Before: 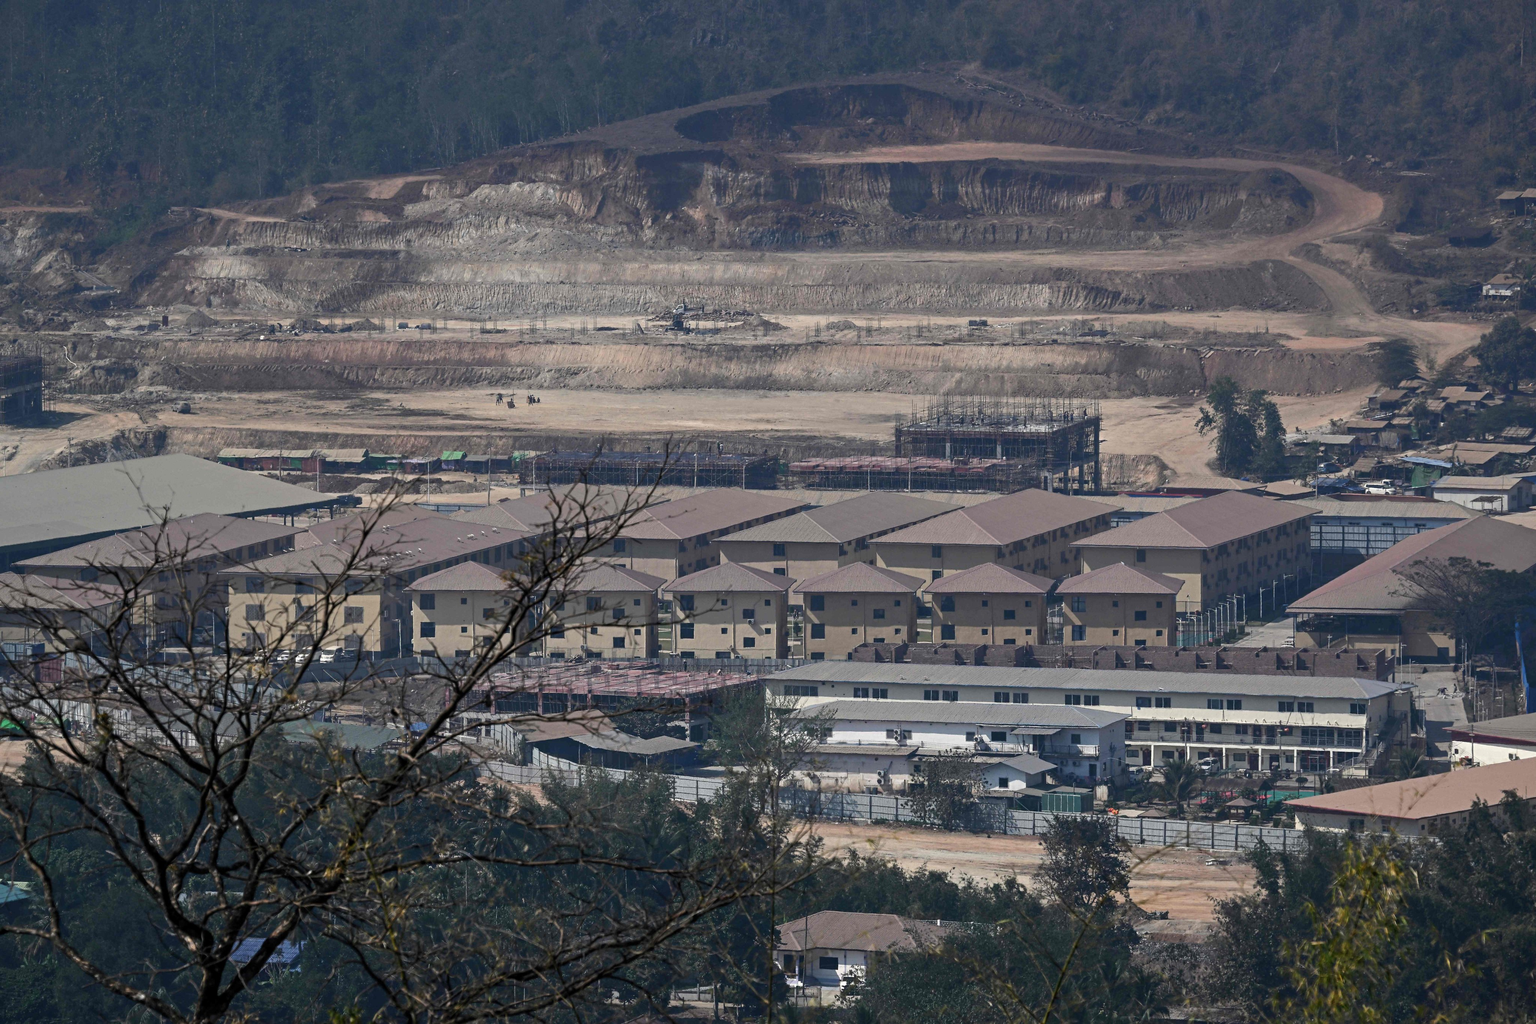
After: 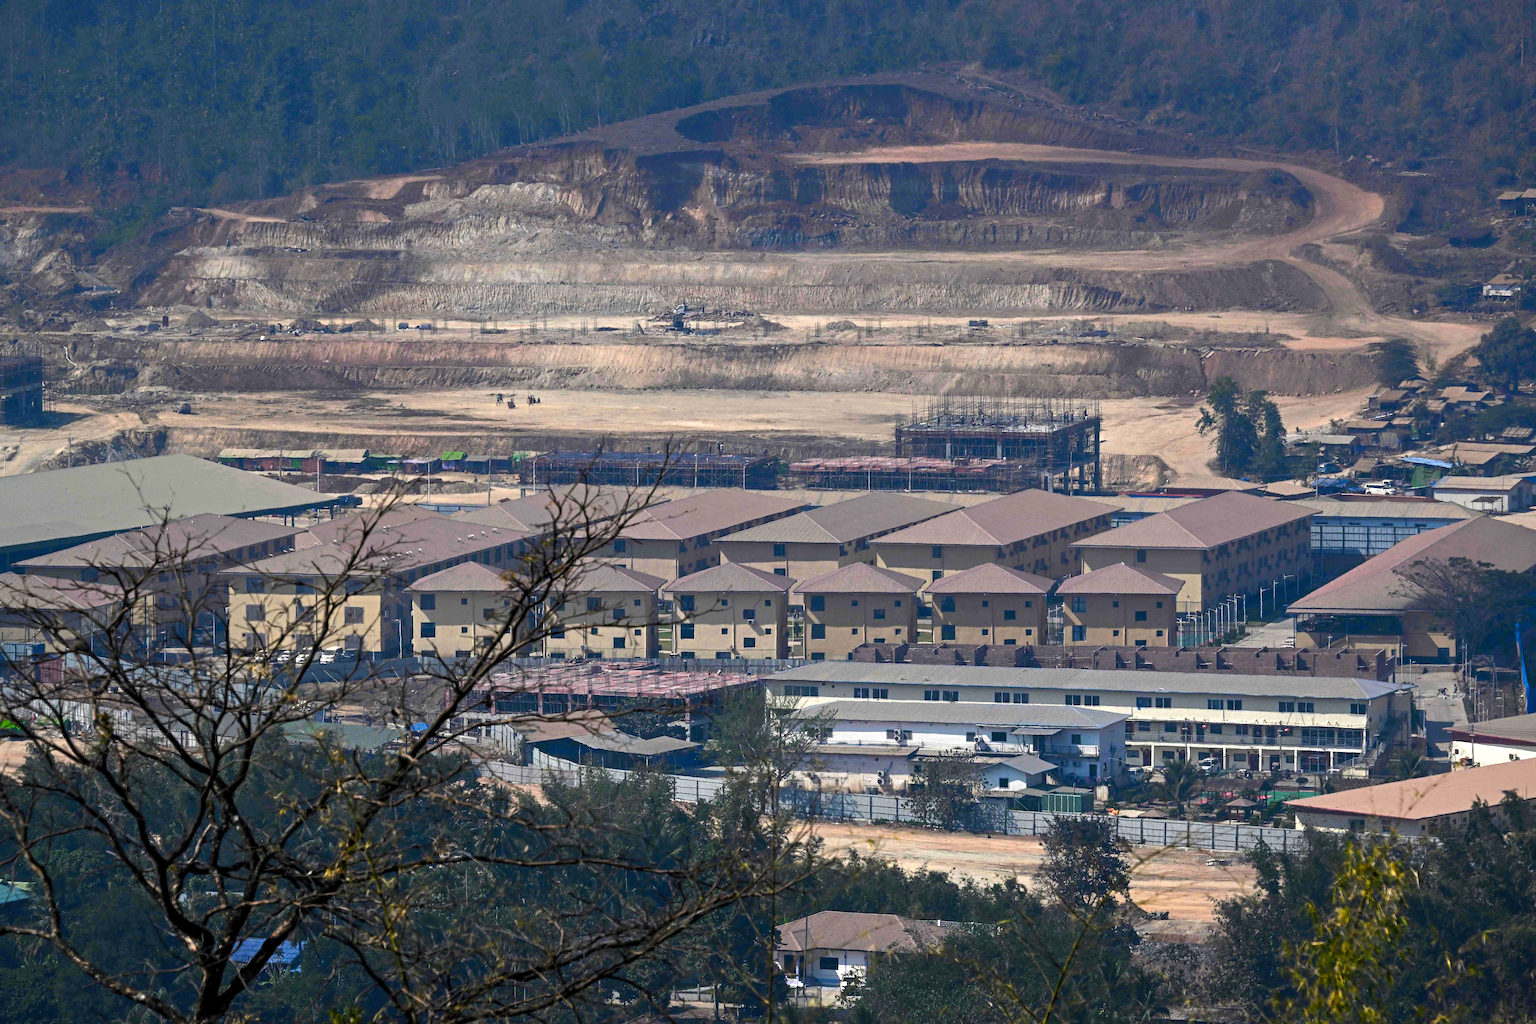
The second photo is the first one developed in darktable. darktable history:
levels: levels [0.016, 0.492, 0.969]
color zones: curves: ch0 [(0.099, 0.624) (0.257, 0.596) (0.384, 0.376) (0.529, 0.492) (0.697, 0.564) (0.768, 0.532) (0.908, 0.644)]; ch1 [(0.112, 0.564) (0.254, 0.612) (0.432, 0.676) (0.592, 0.456) (0.743, 0.684) (0.888, 0.536)]; ch2 [(0.25, 0.5) (0.469, 0.36) (0.75, 0.5)]
color balance rgb: shadows lift › hue 87.93°, perceptual saturation grading › global saturation 14.838%, global vibrance 20%
exposure: exposure 0.217 EV, compensate highlight preservation false
